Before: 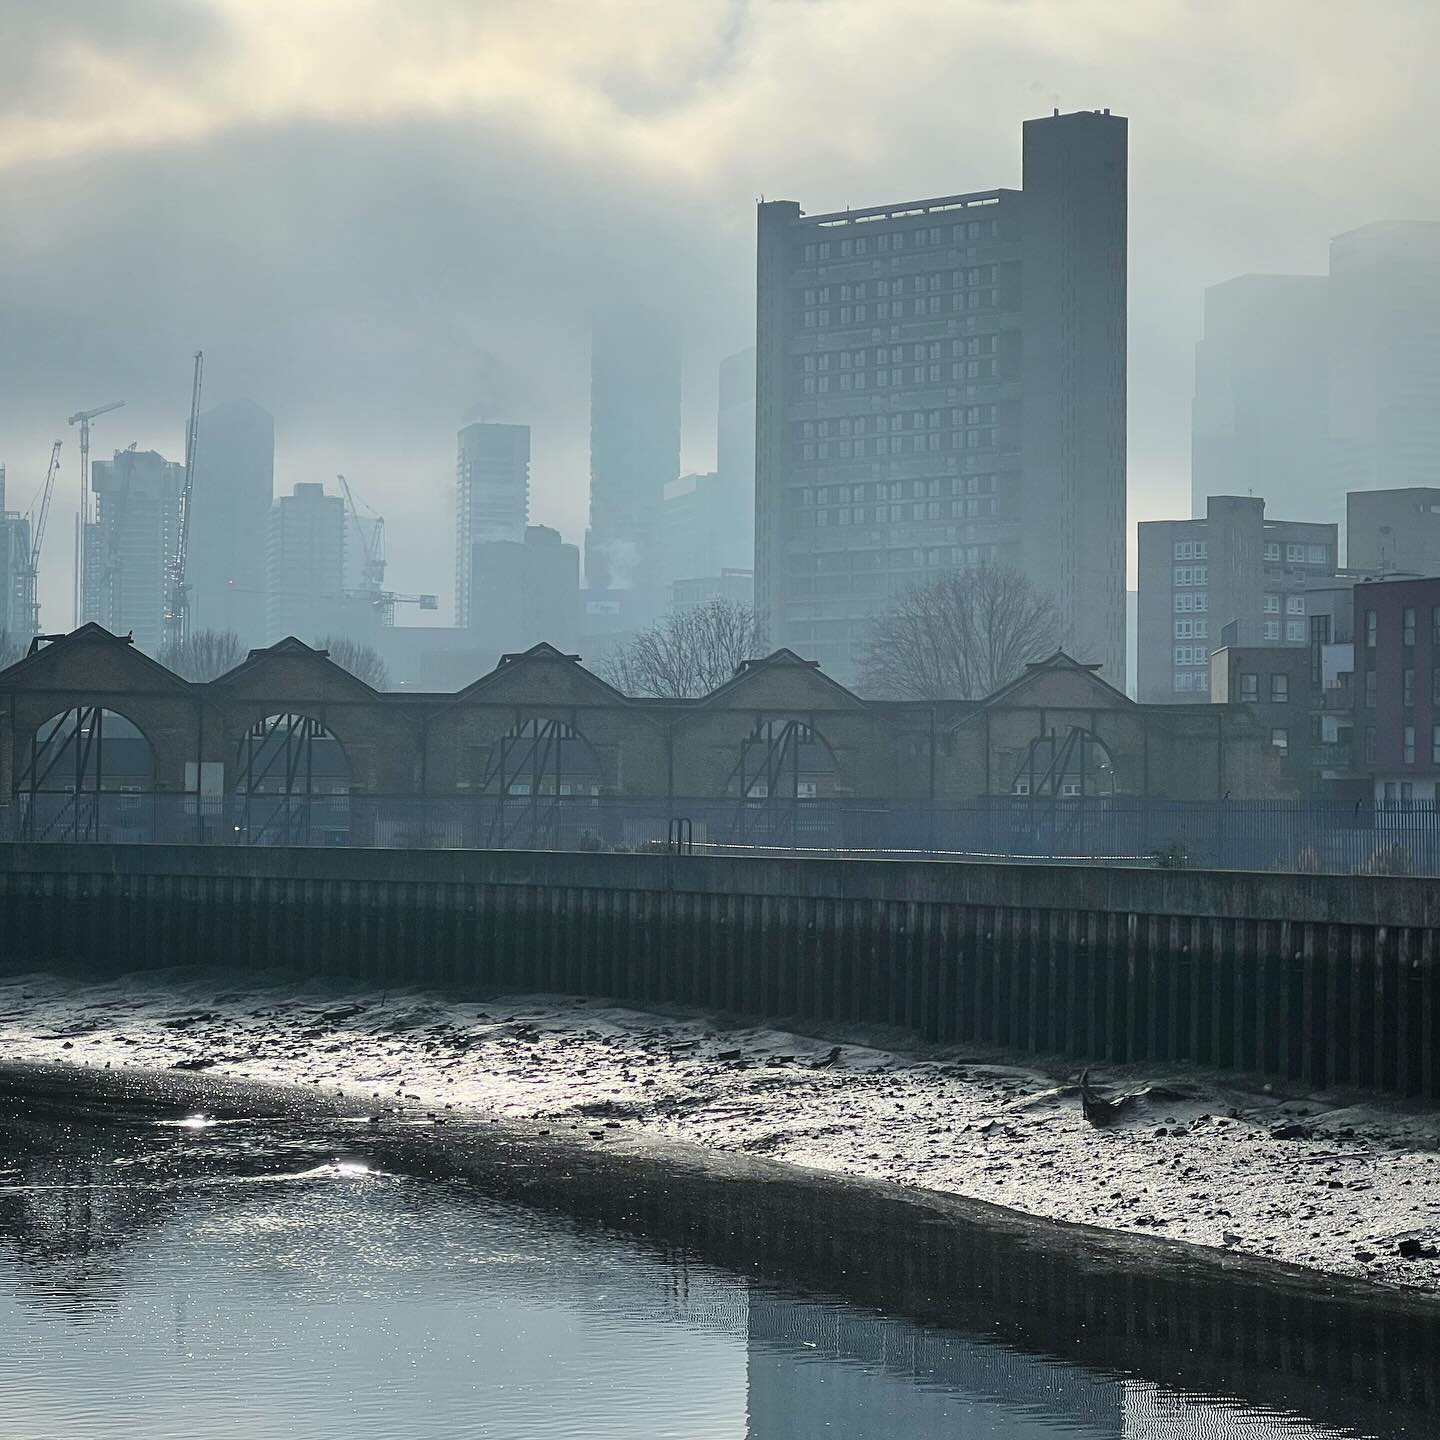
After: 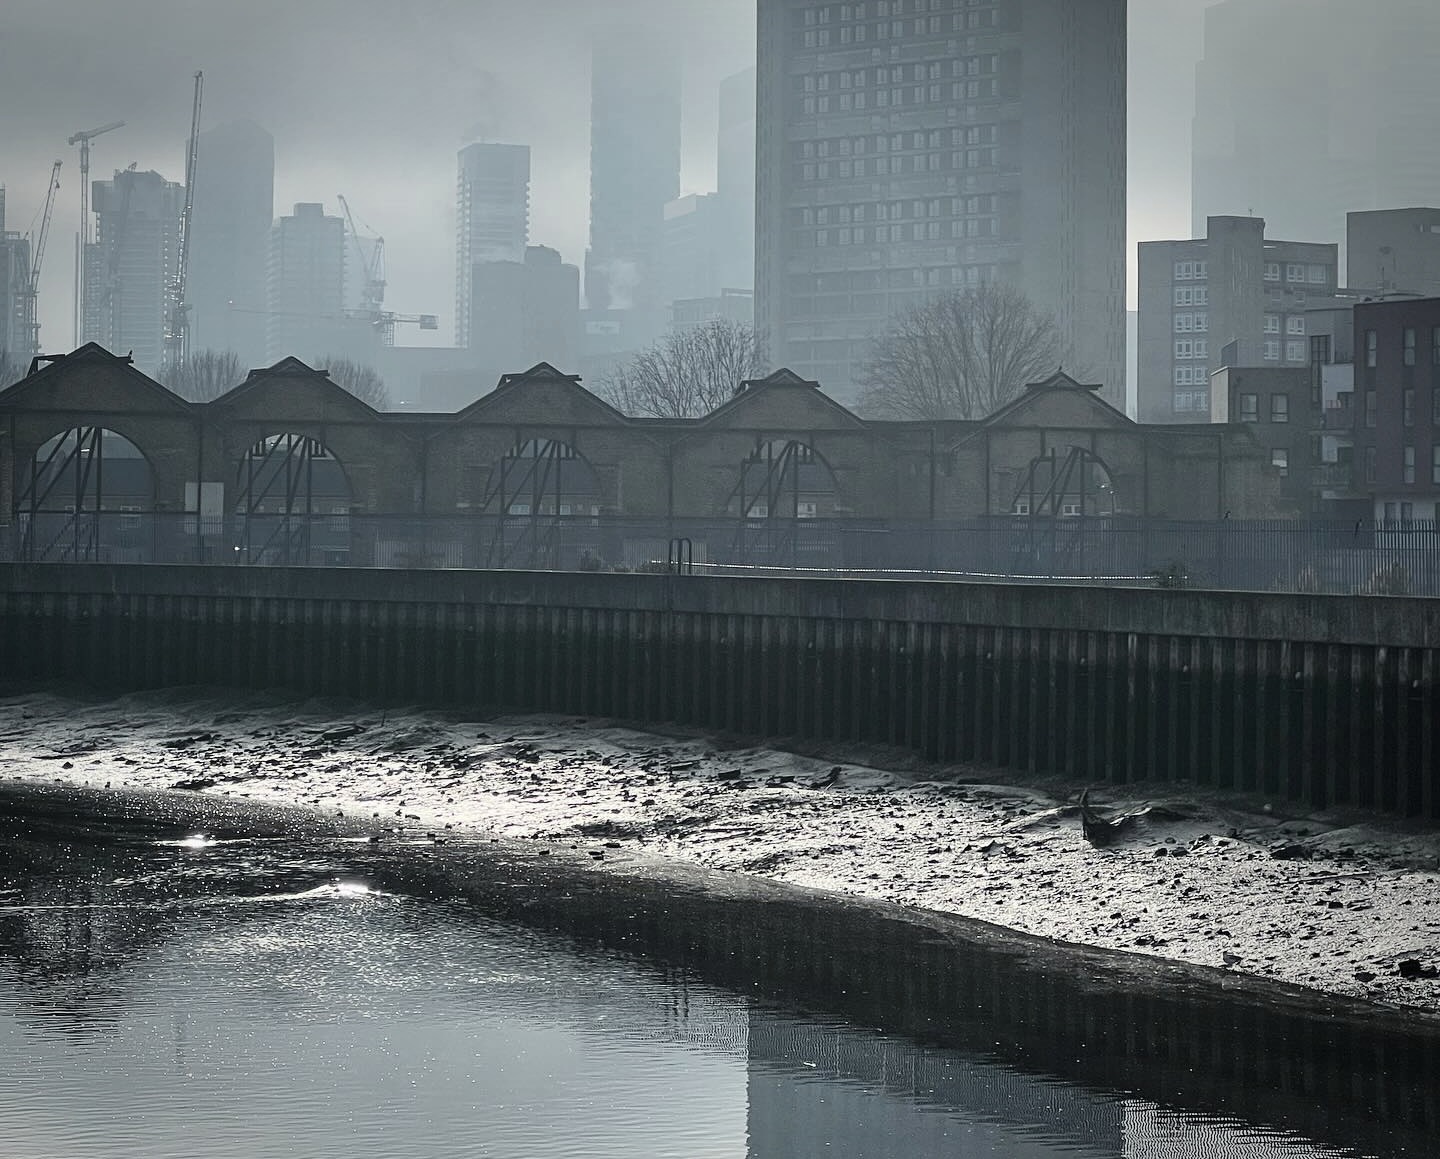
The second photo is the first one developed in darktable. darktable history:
vignetting: fall-off start 90.76%, fall-off radius 38.73%, brightness -0.31, saturation -0.065, width/height ratio 1.214, shape 1.3
crop and rotate: top 19.501%
contrast brightness saturation: contrast 0.101, saturation -0.372
exposure: compensate highlight preservation false
